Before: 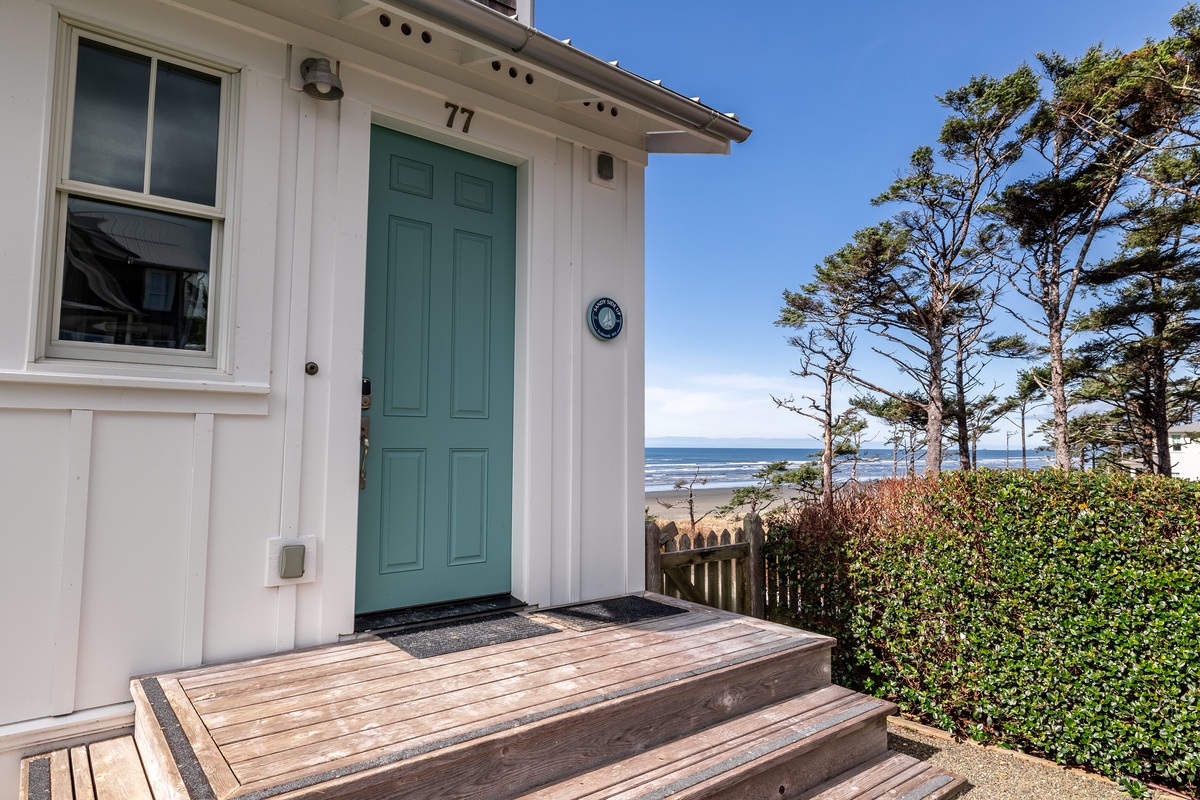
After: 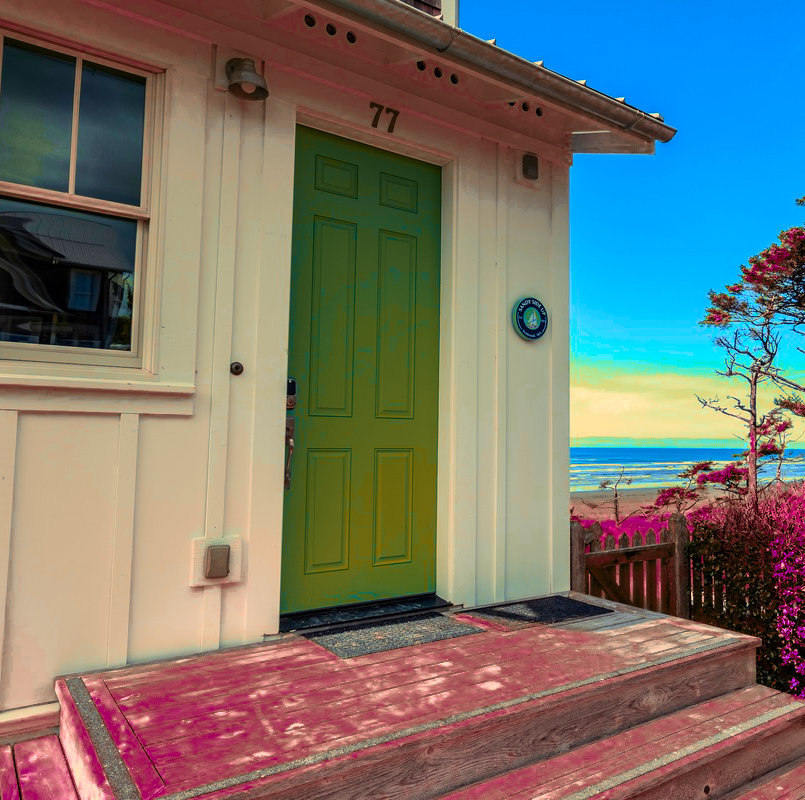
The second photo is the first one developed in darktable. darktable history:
crop and rotate: left 6.263%, right 26.626%
color zones: curves: ch0 [(0.006, 0.385) (0.143, 0.563) (0.243, 0.321) (0.352, 0.464) (0.516, 0.456) (0.625, 0.5) (0.75, 0.5) (0.875, 0.5)]; ch1 [(0, 0.5) (0.134, 0.504) (0.246, 0.463) (0.421, 0.515) (0.5, 0.56) (0.625, 0.5) (0.75, 0.5) (0.875, 0.5)]; ch2 [(0, 0.5) (0.131, 0.426) (0.307, 0.289) (0.38, 0.188) (0.513, 0.216) (0.625, 0.548) (0.75, 0.468) (0.838, 0.396) (0.971, 0.311)], mix 100.49%
color balance rgb: shadows lift › luminance -10.146%, highlights gain › luminance 15.446%, highlights gain › chroma 6.896%, highlights gain › hue 122.35°, perceptual saturation grading › global saturation 75.955%, perceptual saturation grading › shadows -29.183%, global vibrance 50.749%
